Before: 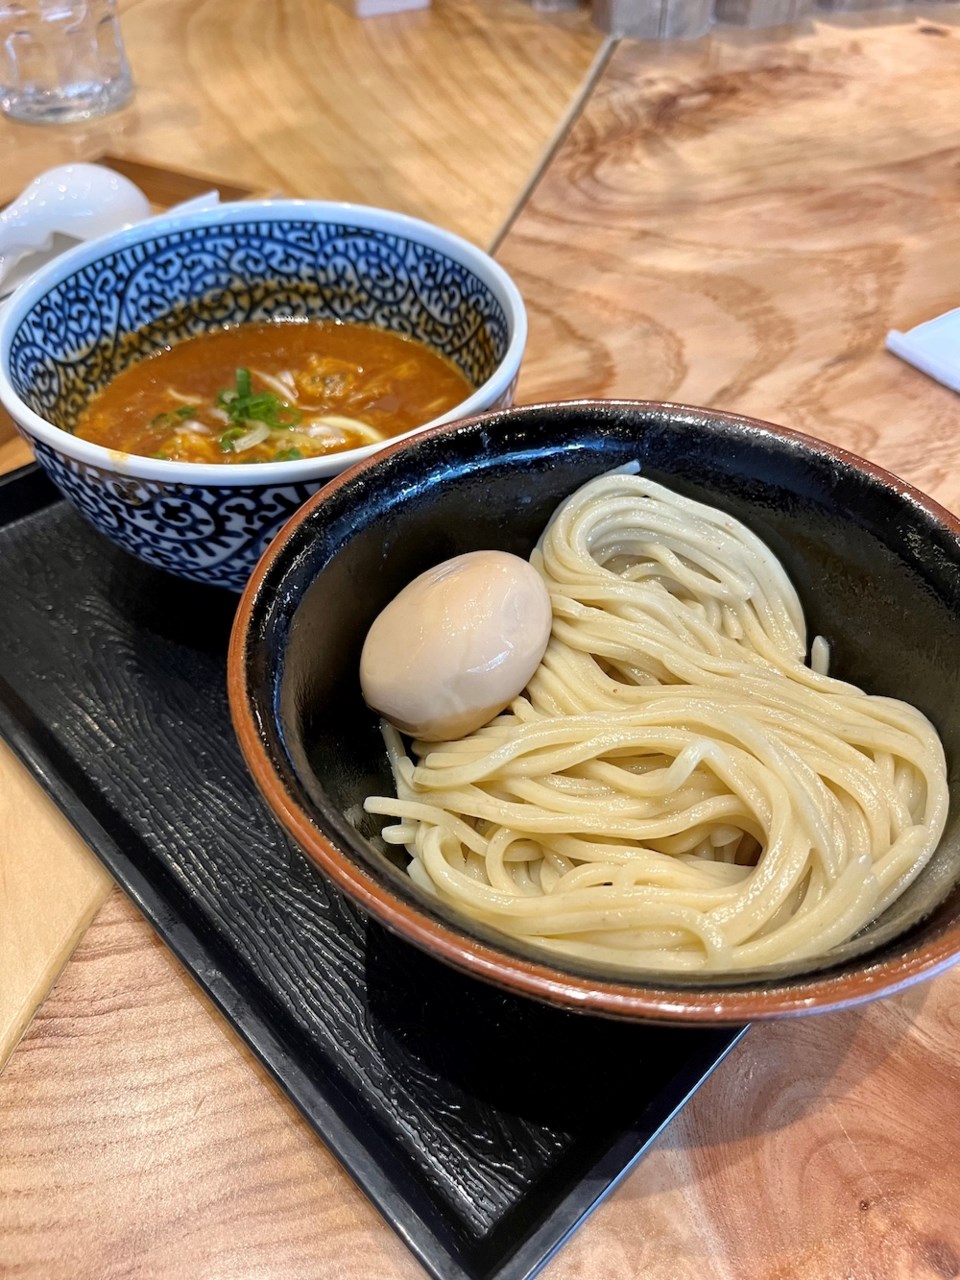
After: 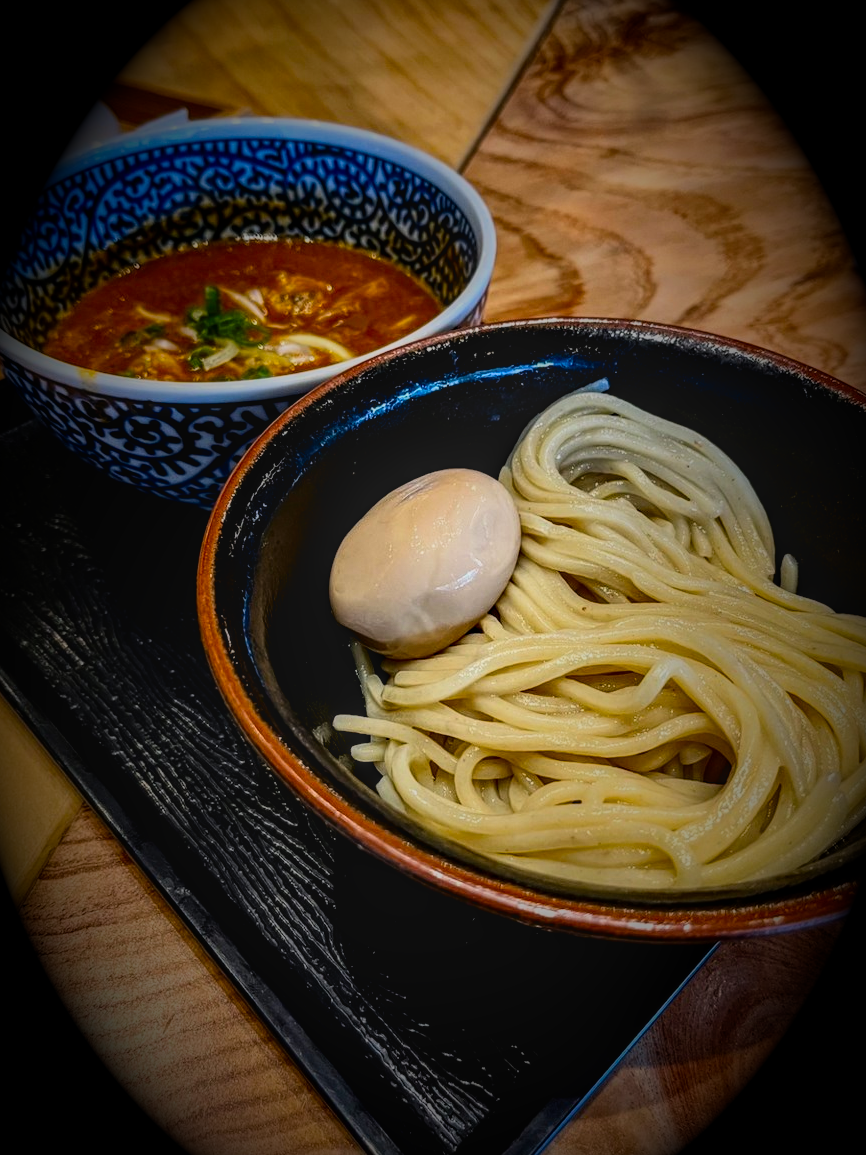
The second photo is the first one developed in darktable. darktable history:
vignetting: fall-off start 15.9%, fall-off radius 100%, brightness -1, saturation 0.5, width/height ratio 0.719
local contrast: highlights 0%, shadows 0%, detail 133%
crop: left 3.305%, top 6.436%, right 6.389%, bottom 3.258%
contrast brightness saturation: contrast 0.22, brightness -0.19, saturation 0.24
filmic rgb: black relative exposure -4.91 EV, white relative exposure 2.84 EV, hardness 3.7
